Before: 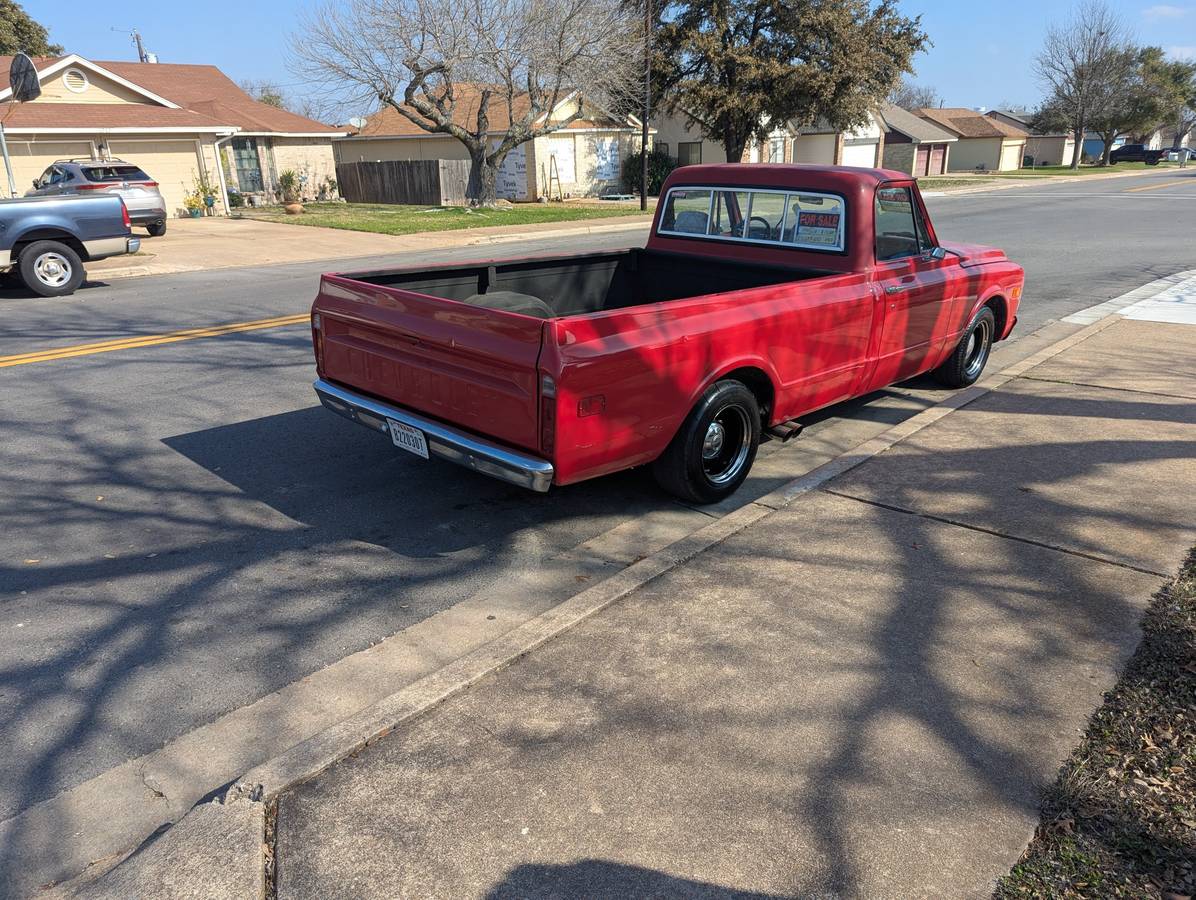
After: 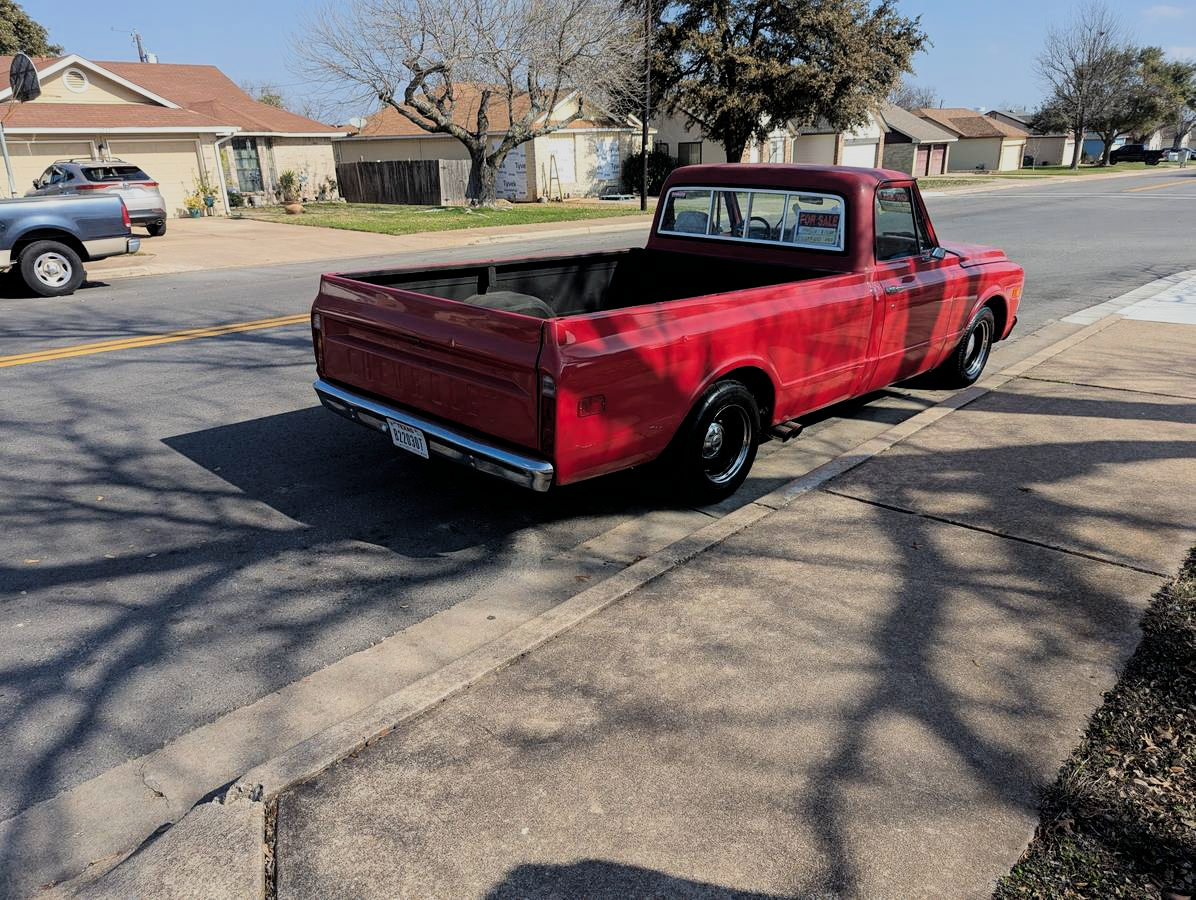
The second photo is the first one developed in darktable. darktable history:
filmic rgb: black relative exposure -5.13 EV, white relative exposure 3.97 EV, hardness 2.9, contrast 1.196
exposure: exposure -0.026 EV, compensate highlight preservation false
